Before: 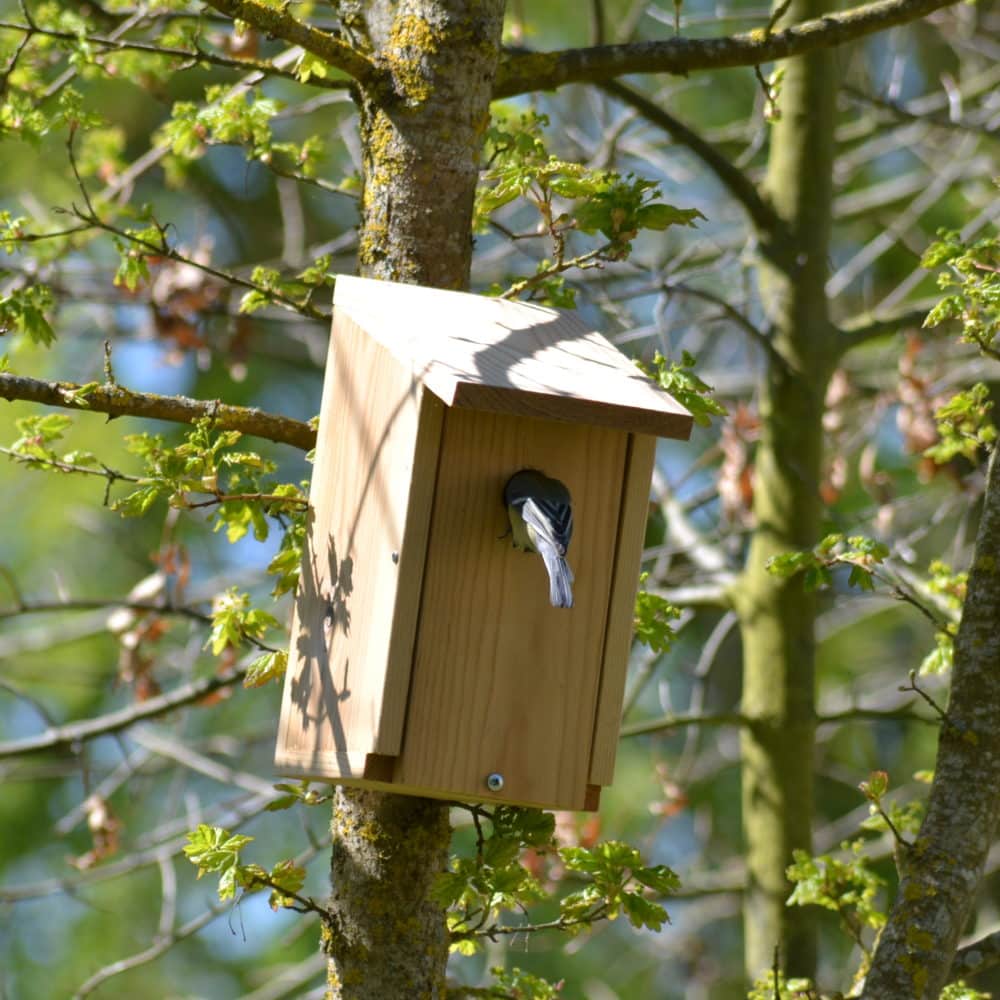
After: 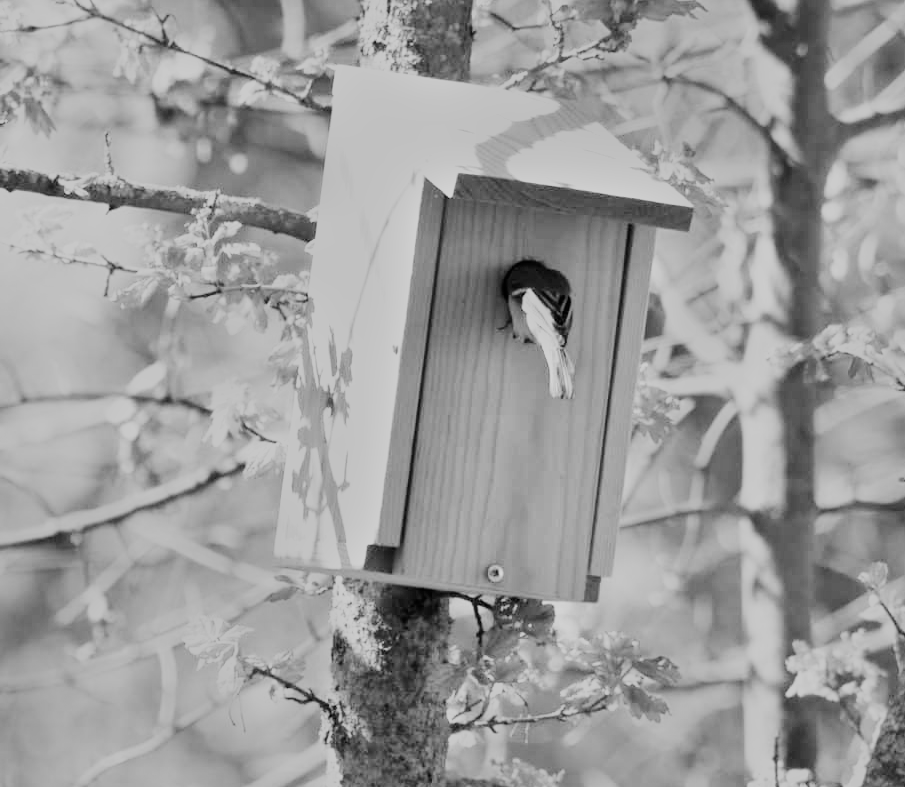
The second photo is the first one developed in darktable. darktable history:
color balance: lift [1, 1, 0.999, 1.001], gamma [1, 1.003, 1.005, 0.995], gain [1, 0.992, 0.988, 1.012], contrast 5%, output saturation 110%
crop: top 20.916%, right 9.437%, bottom 0.316%
color calibration: illuminant as shot in camera, x 0.358, y 0.373, temperature 4628.91 K
monochrome: a 79.32, b 81.83, size 1.1
filmic rgb: black relative exposure -5 EV, hardness 2.88, contrast 1.4, highlights saturation mix -30%
exposure: black level correction 0, exposure 2.088 EV, compensate exposure bias true, compensate highlight preservation false
white balance: red 0.983, blue 1.036
